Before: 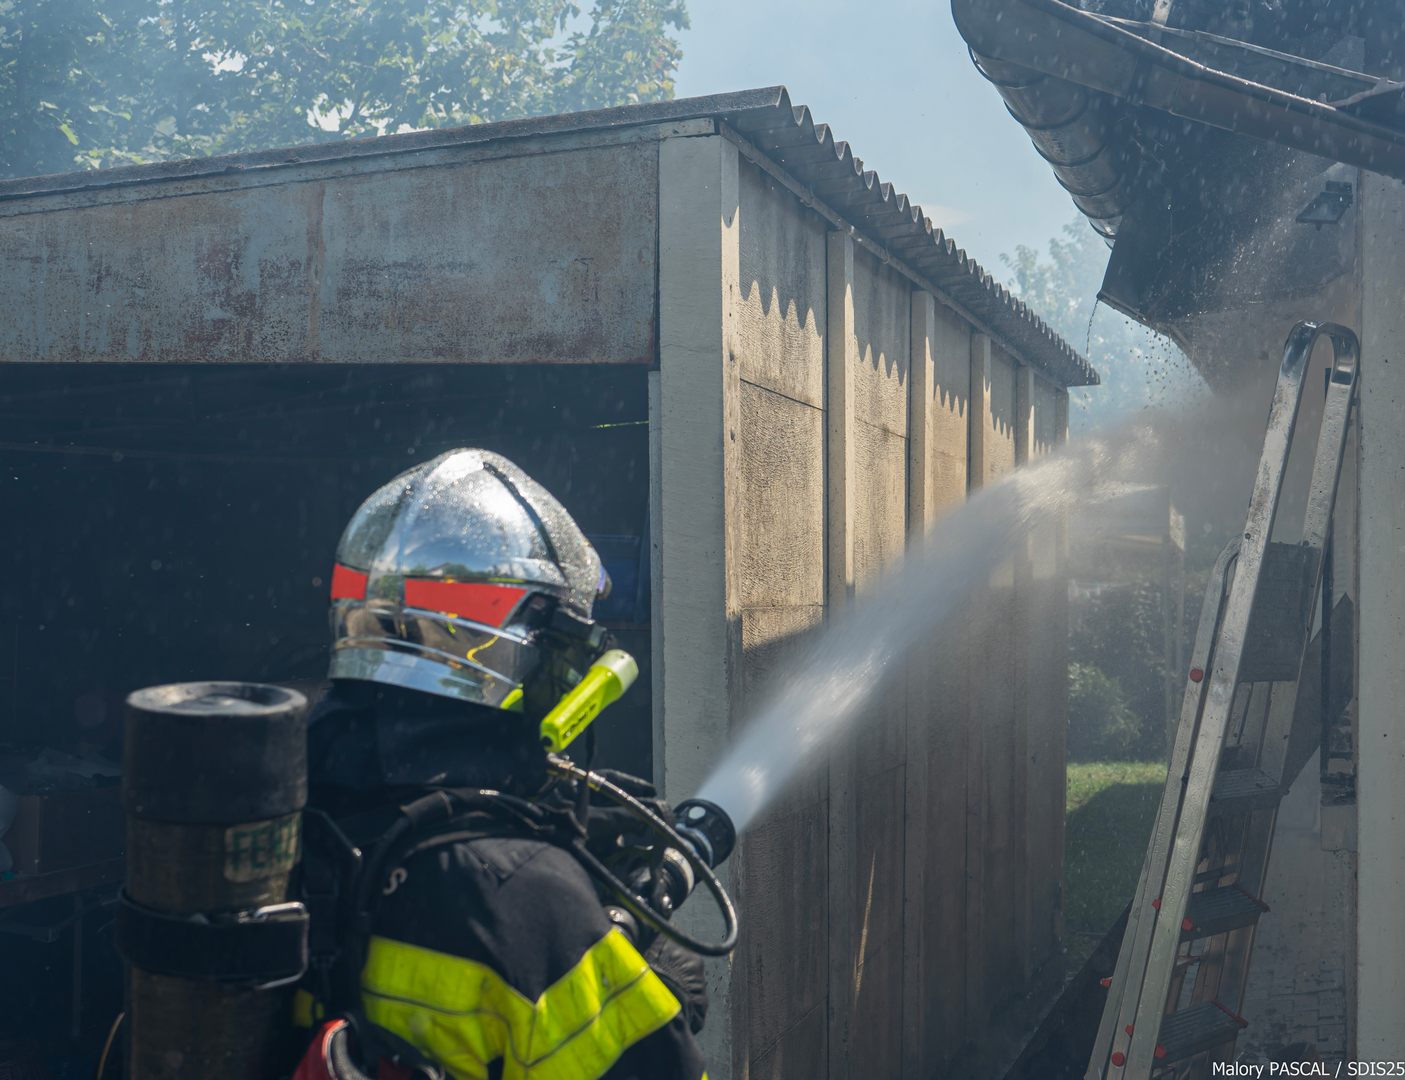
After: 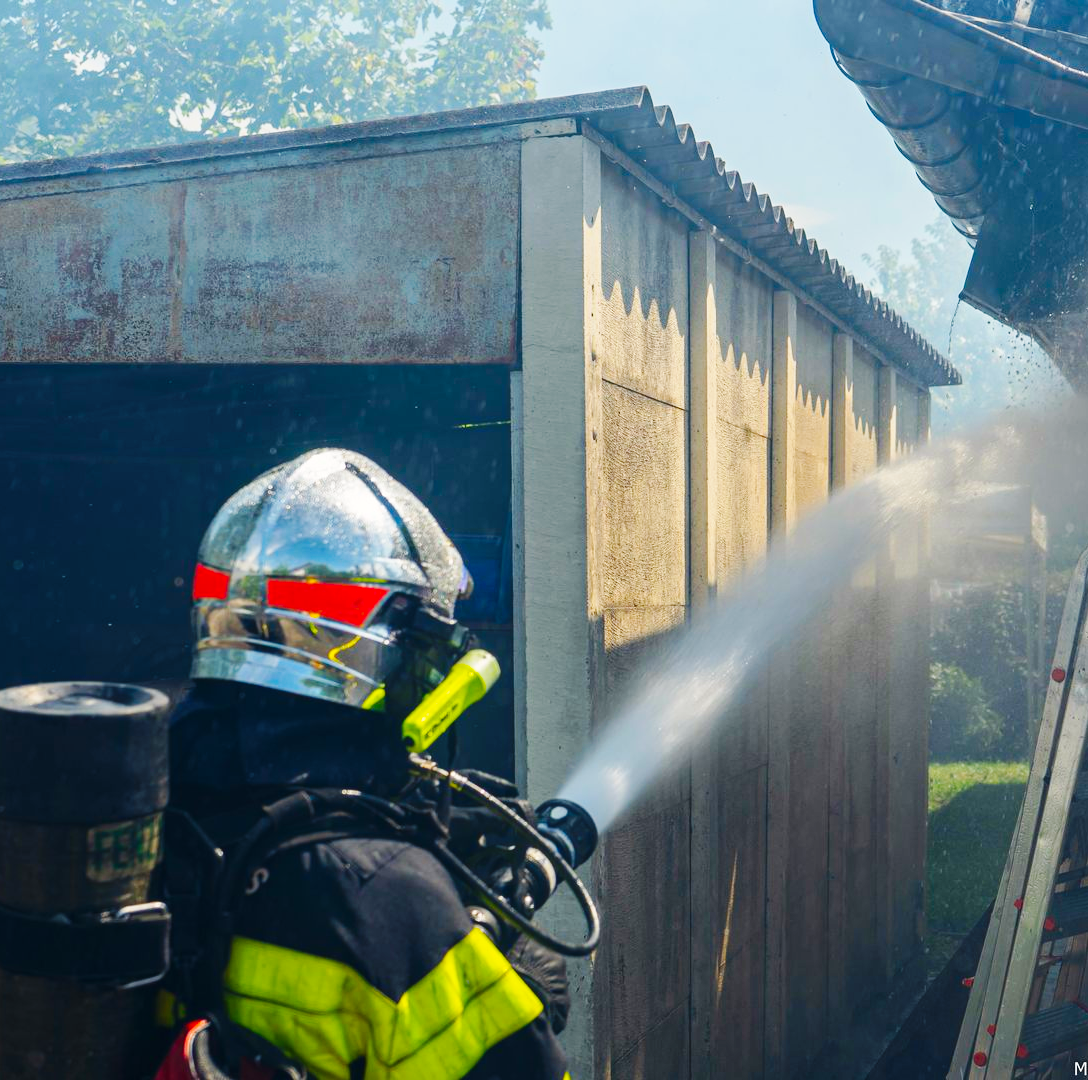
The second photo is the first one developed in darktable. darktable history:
white balance: red 1.009, blue 0.985
color balance rgb: linear chroma grading › global chroma 15%, perceptual saturation grading › global saturation 30%
base curve: curves: ch0 [(0, 0) (0.032, 0.025) (0.121, 0.166) (0.206, 0.329) (0.605, 0.79) (1, 1)], preserve colors none
crop: left 9.88%, right 12.664%
